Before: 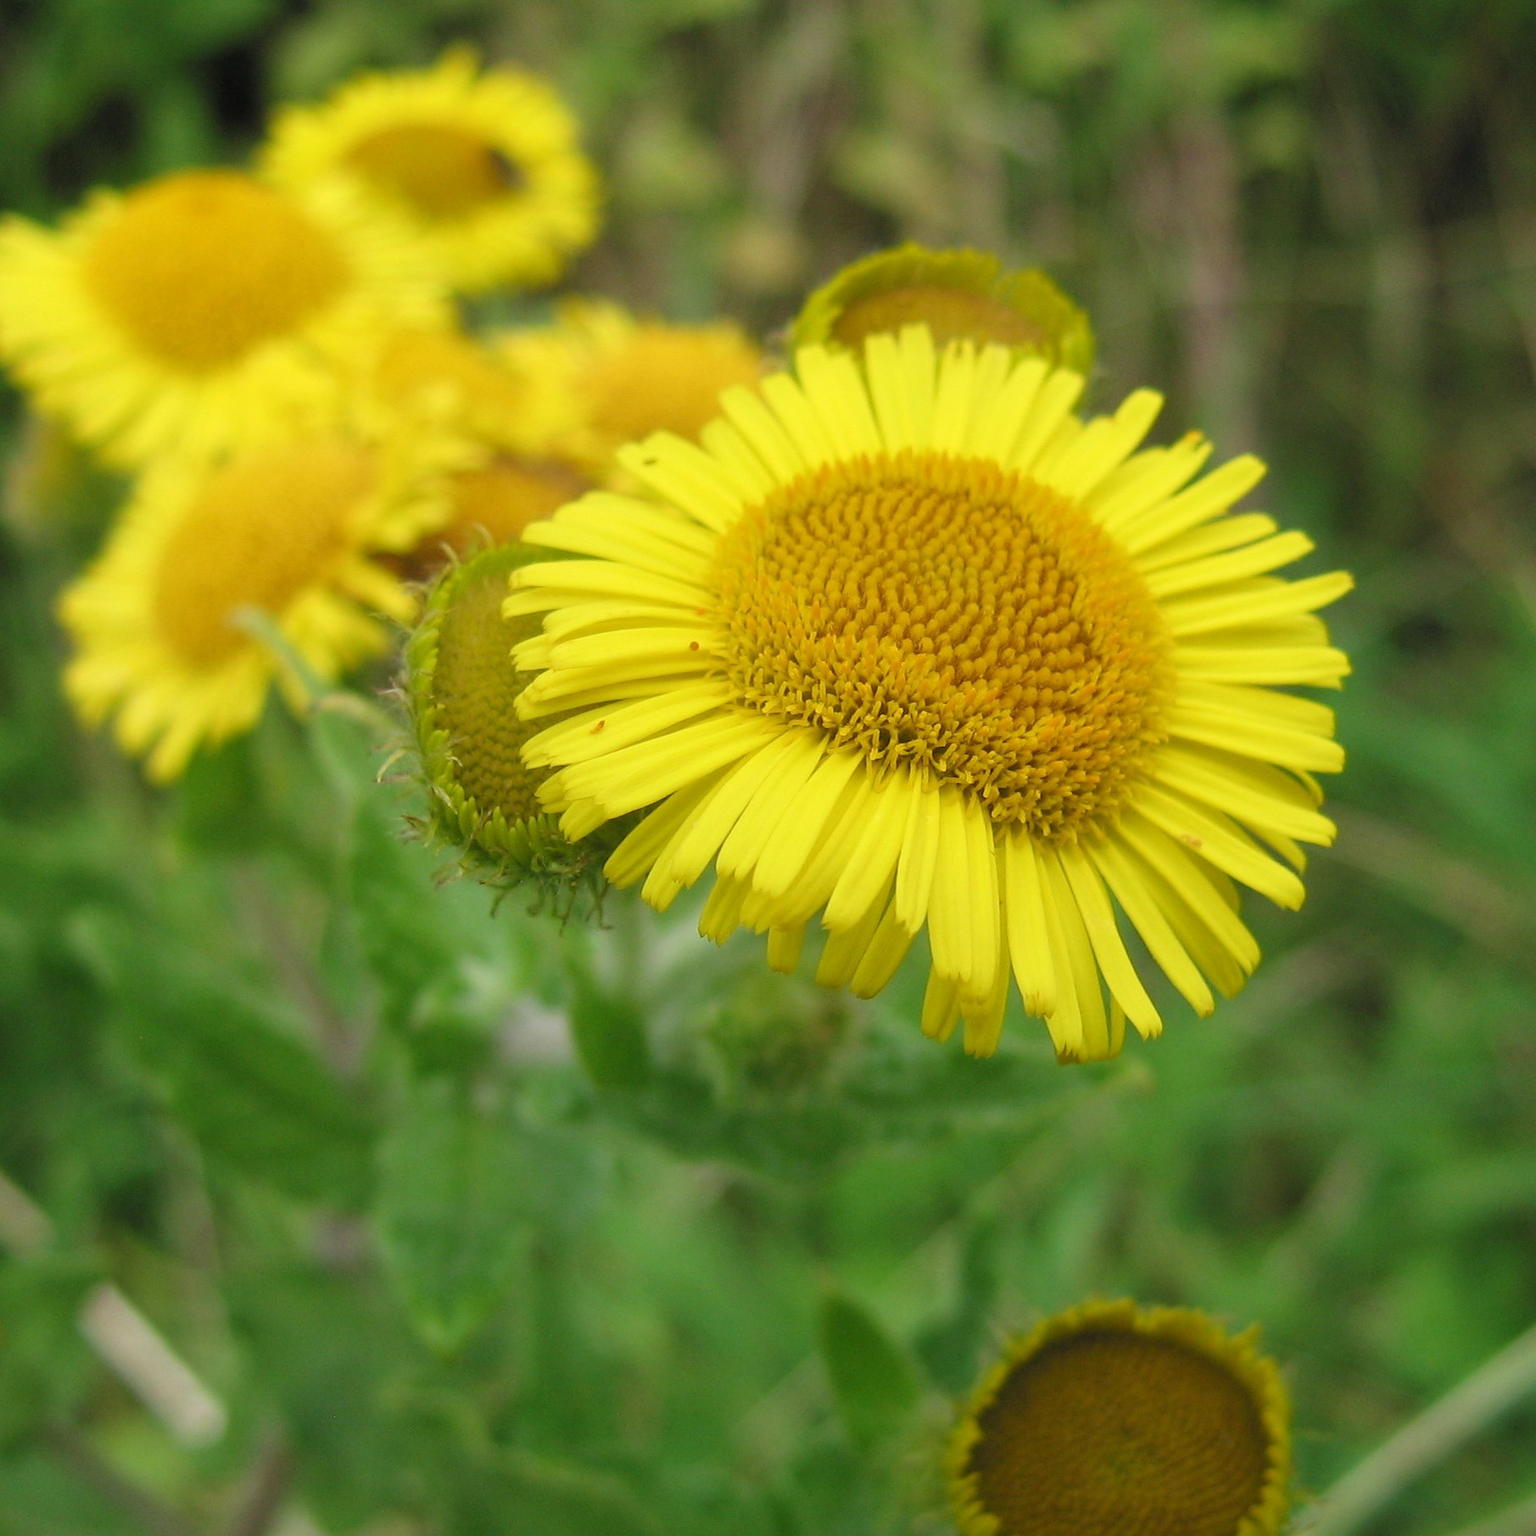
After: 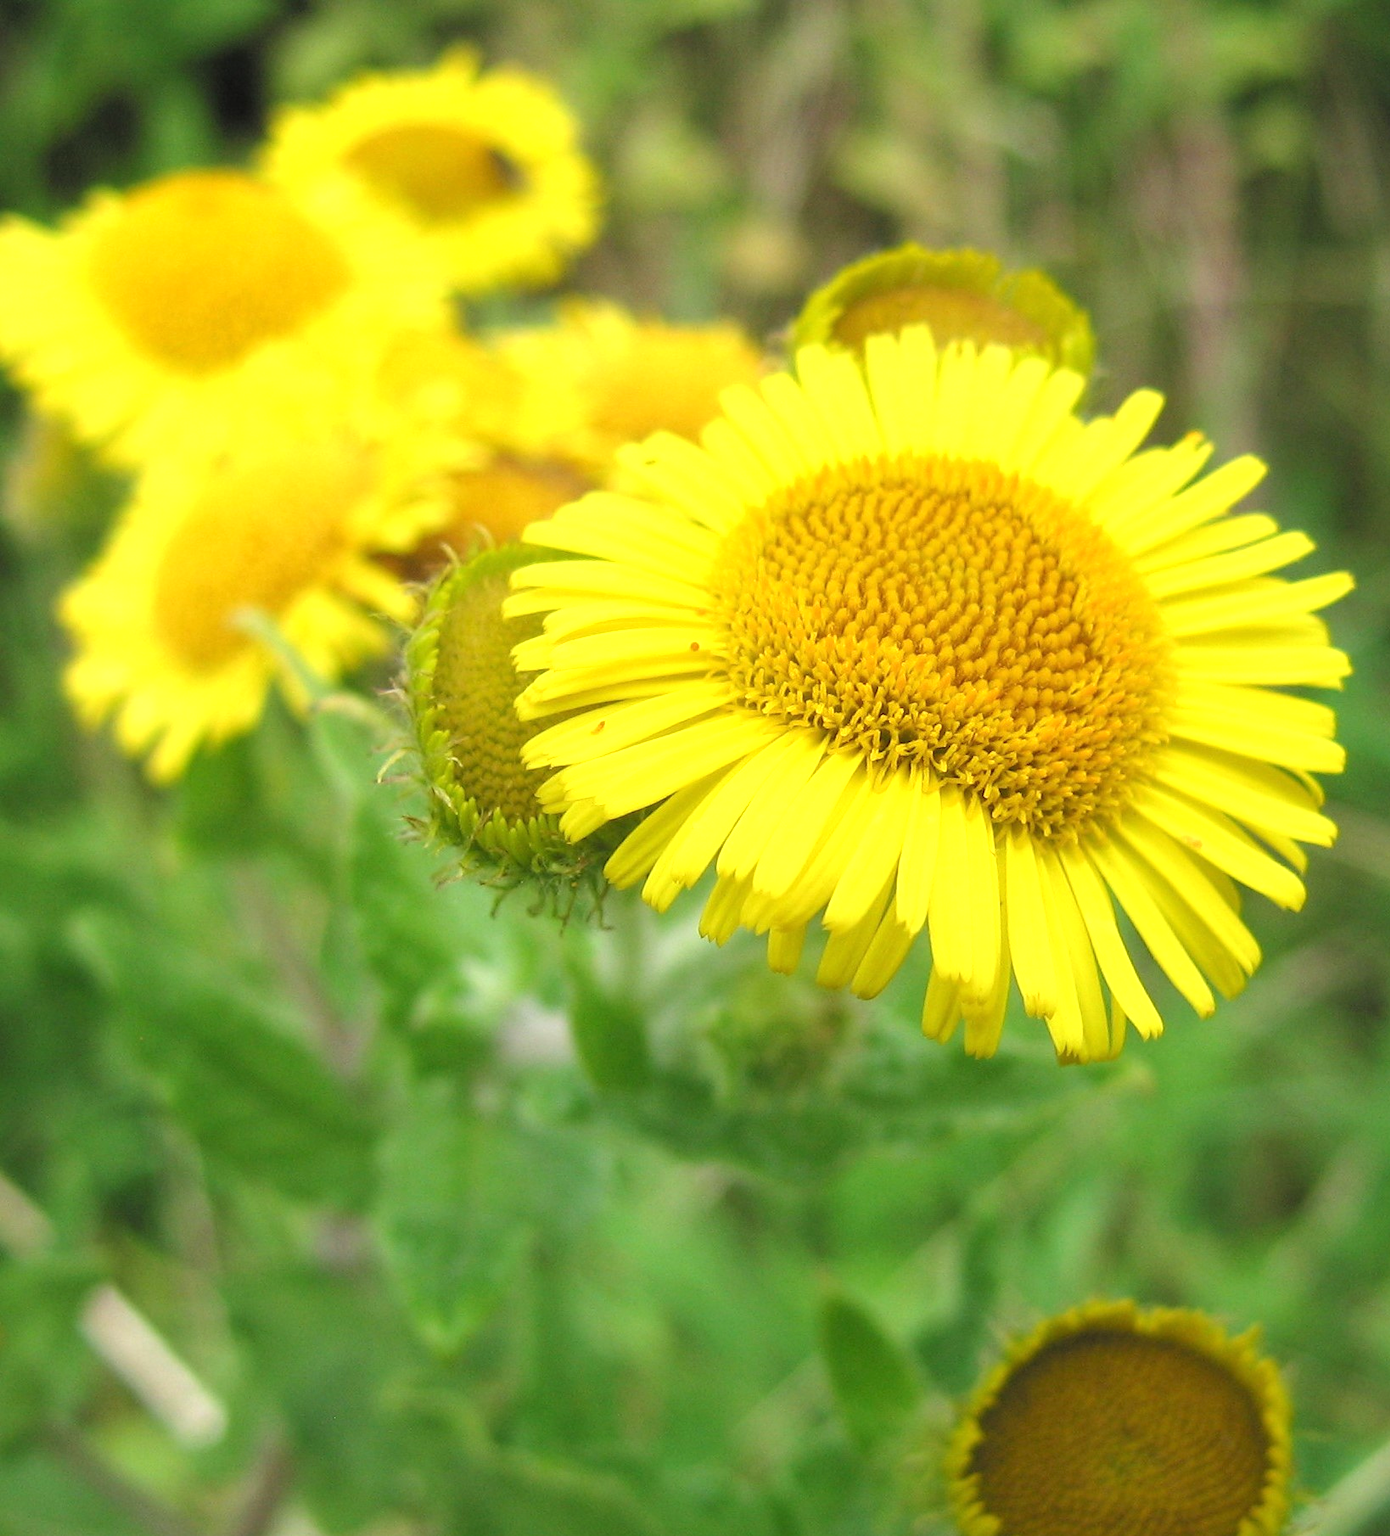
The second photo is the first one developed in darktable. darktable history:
crop: right 9.495%, bottom 0.035%
exposure: black level correction 0, exposure 0.698 EV, compensate highlight preservation false
